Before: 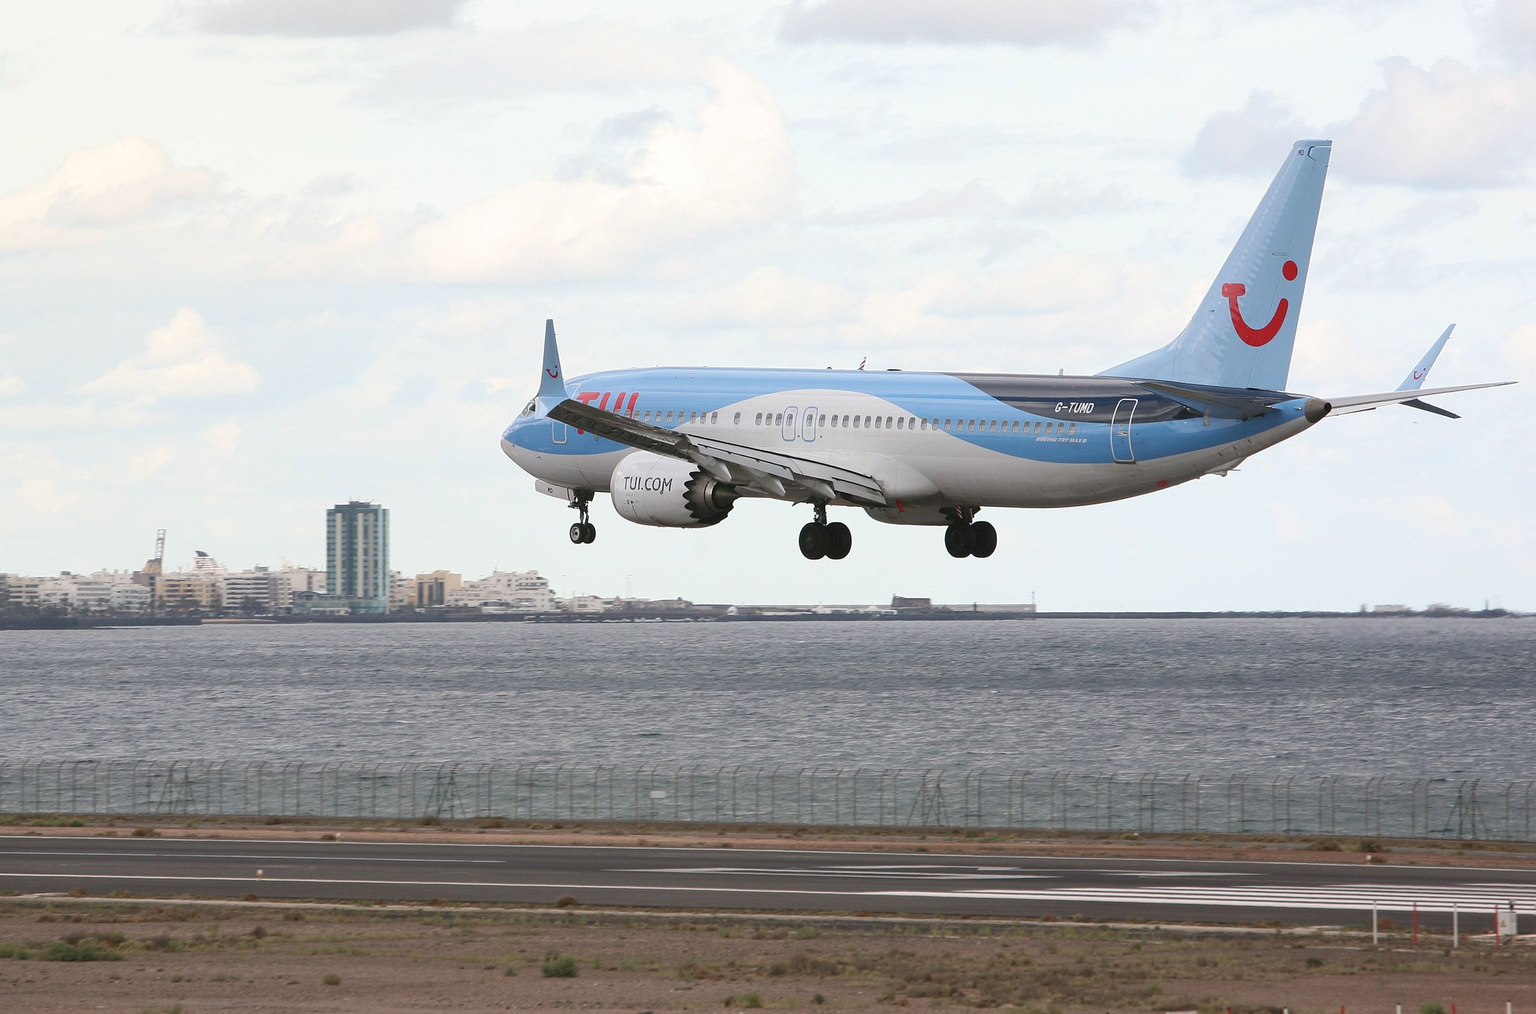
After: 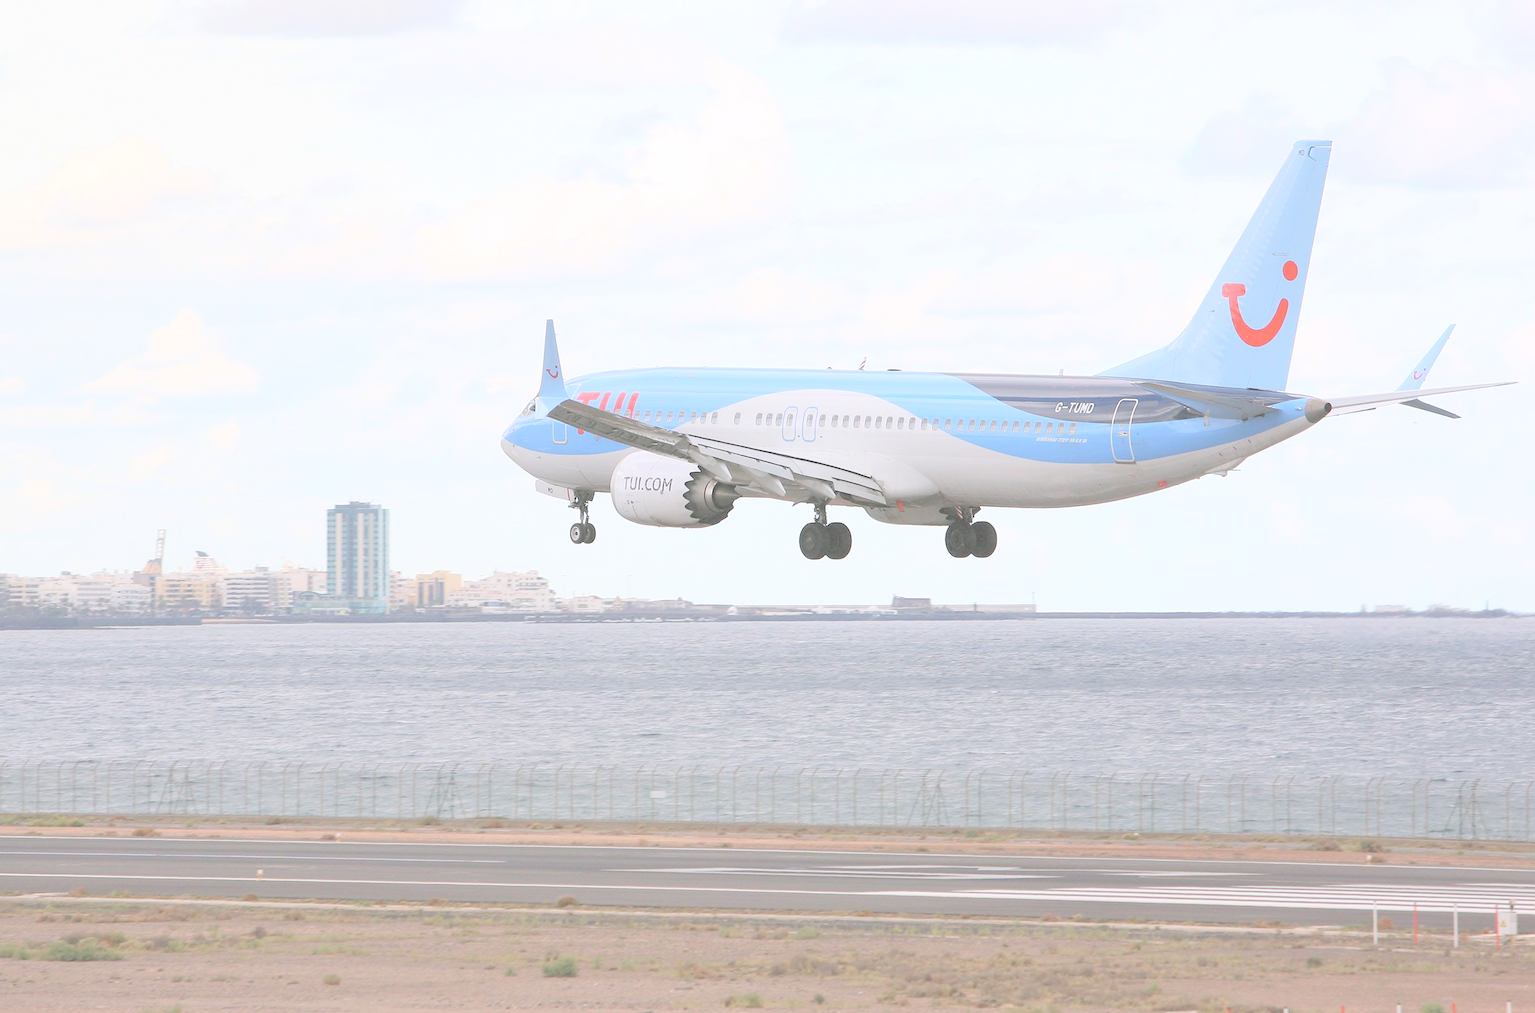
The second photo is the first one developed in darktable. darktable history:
contrast brightness saturation: brightness 1
white balance: red 1.004, blue 1.024
